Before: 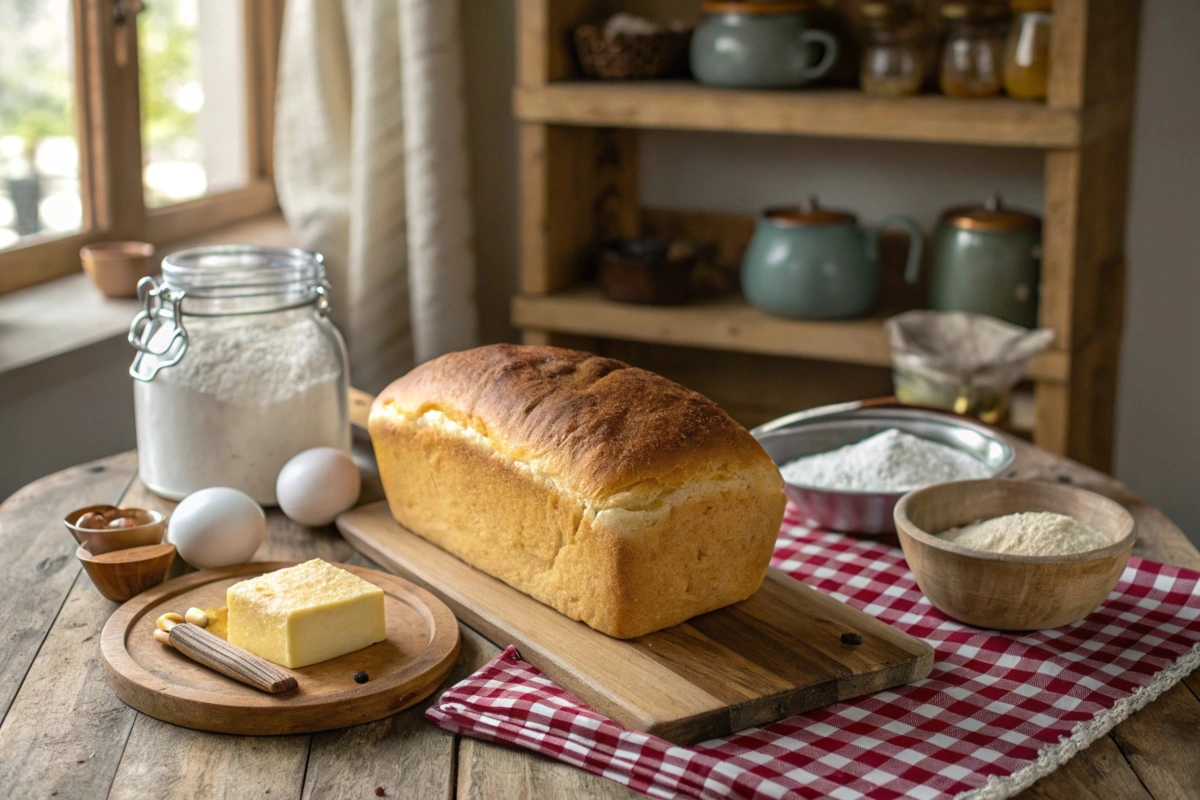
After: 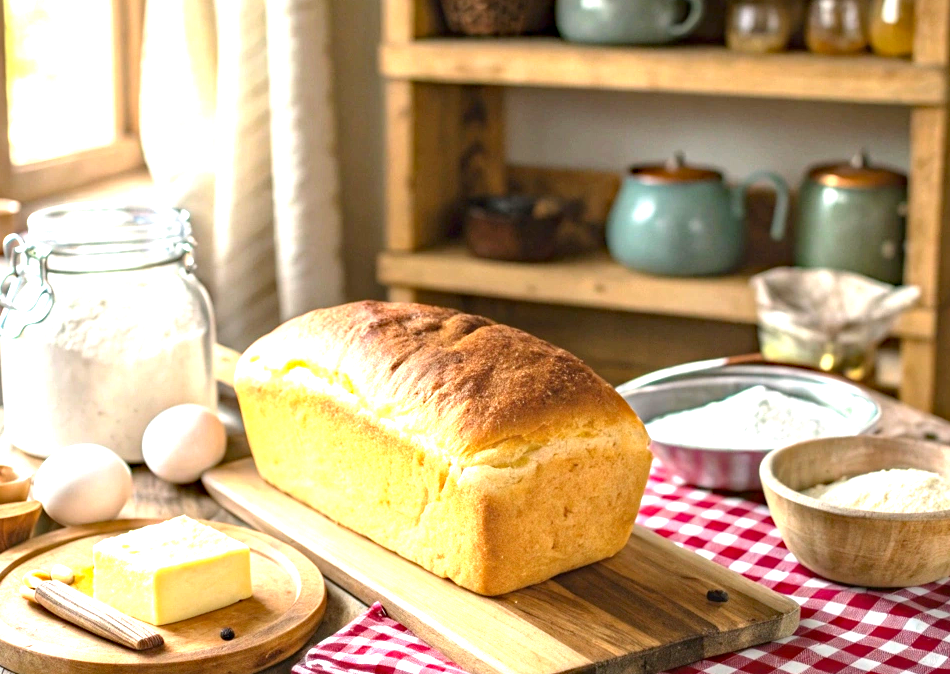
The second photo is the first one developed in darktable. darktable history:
exposure: black level correction 0, exposure 1.741 EV, compensate exposure bias true, compensate highlight preservation false
haze removal: compatibility mode true, adaptive false
crop: left 11.225%, top 5.381%, right 9.565%, bottom 10.314%
